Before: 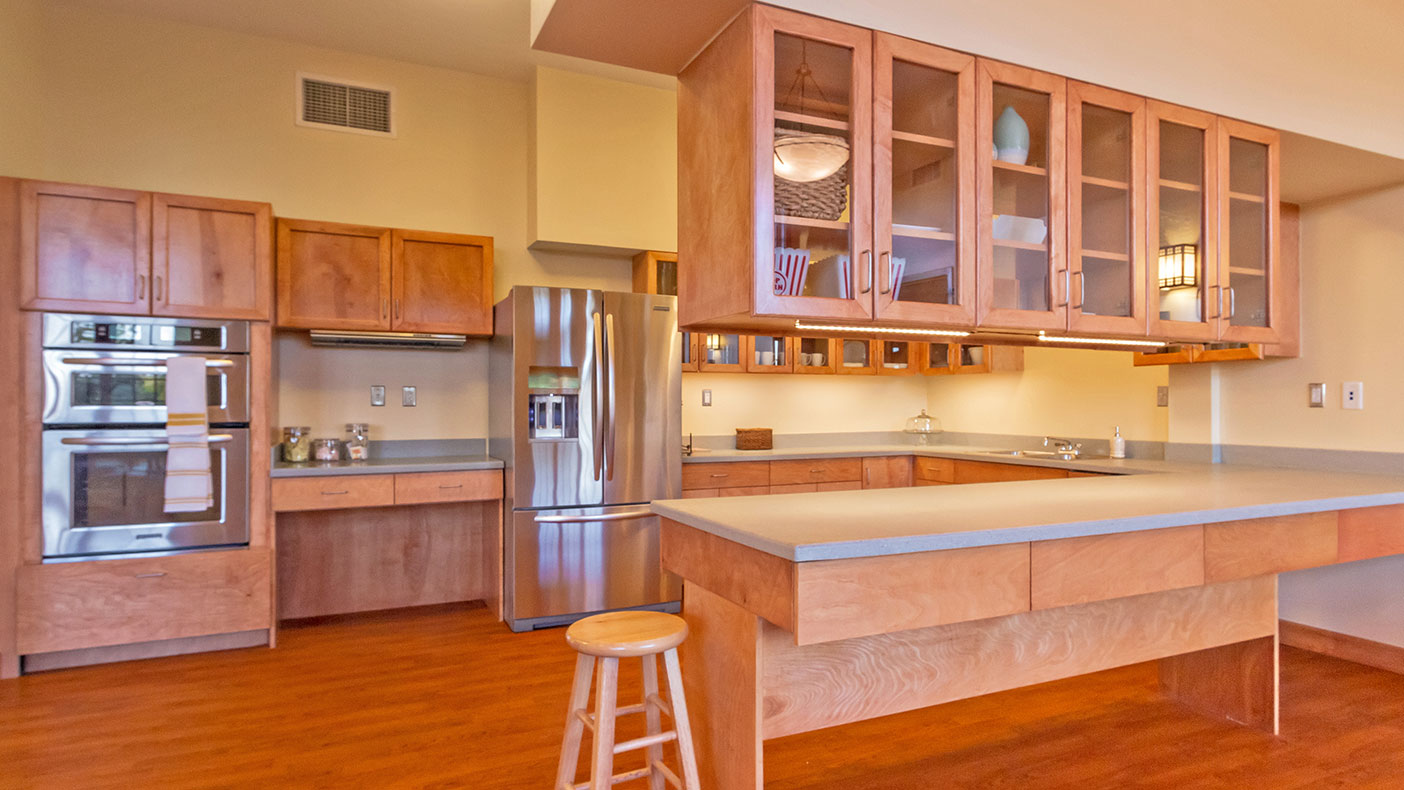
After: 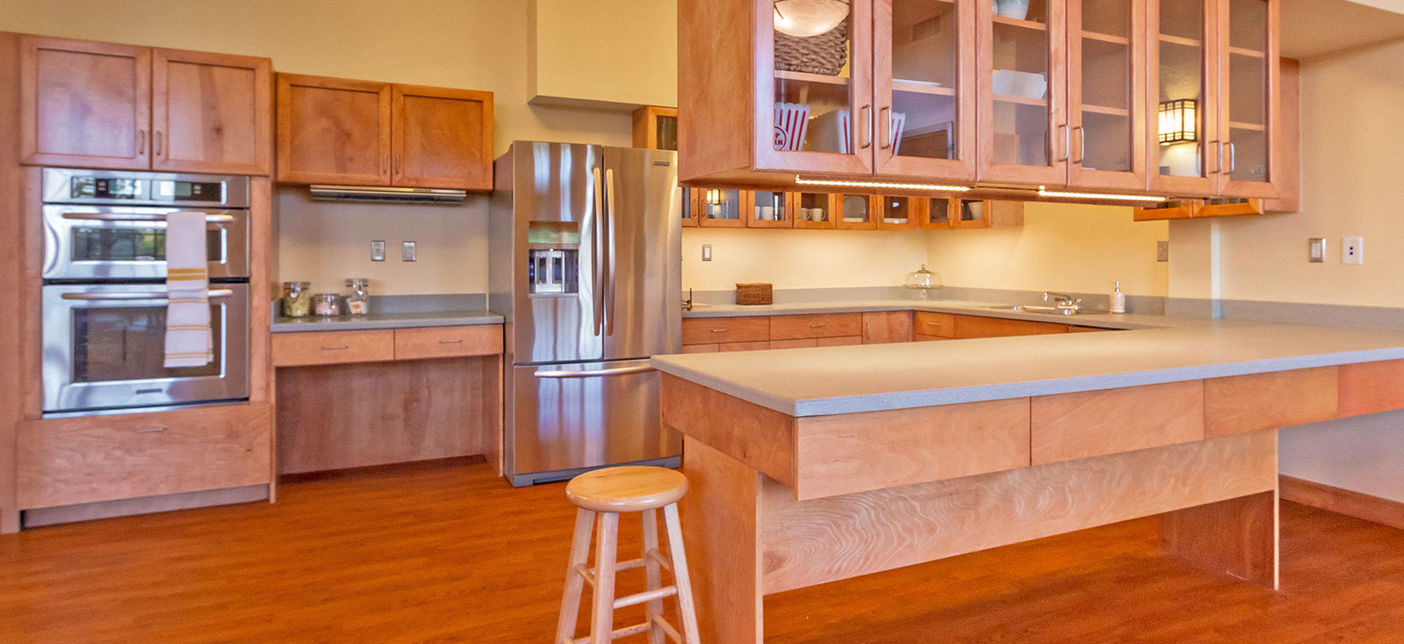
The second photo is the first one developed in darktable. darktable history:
crop and rotate: top 18.386%
